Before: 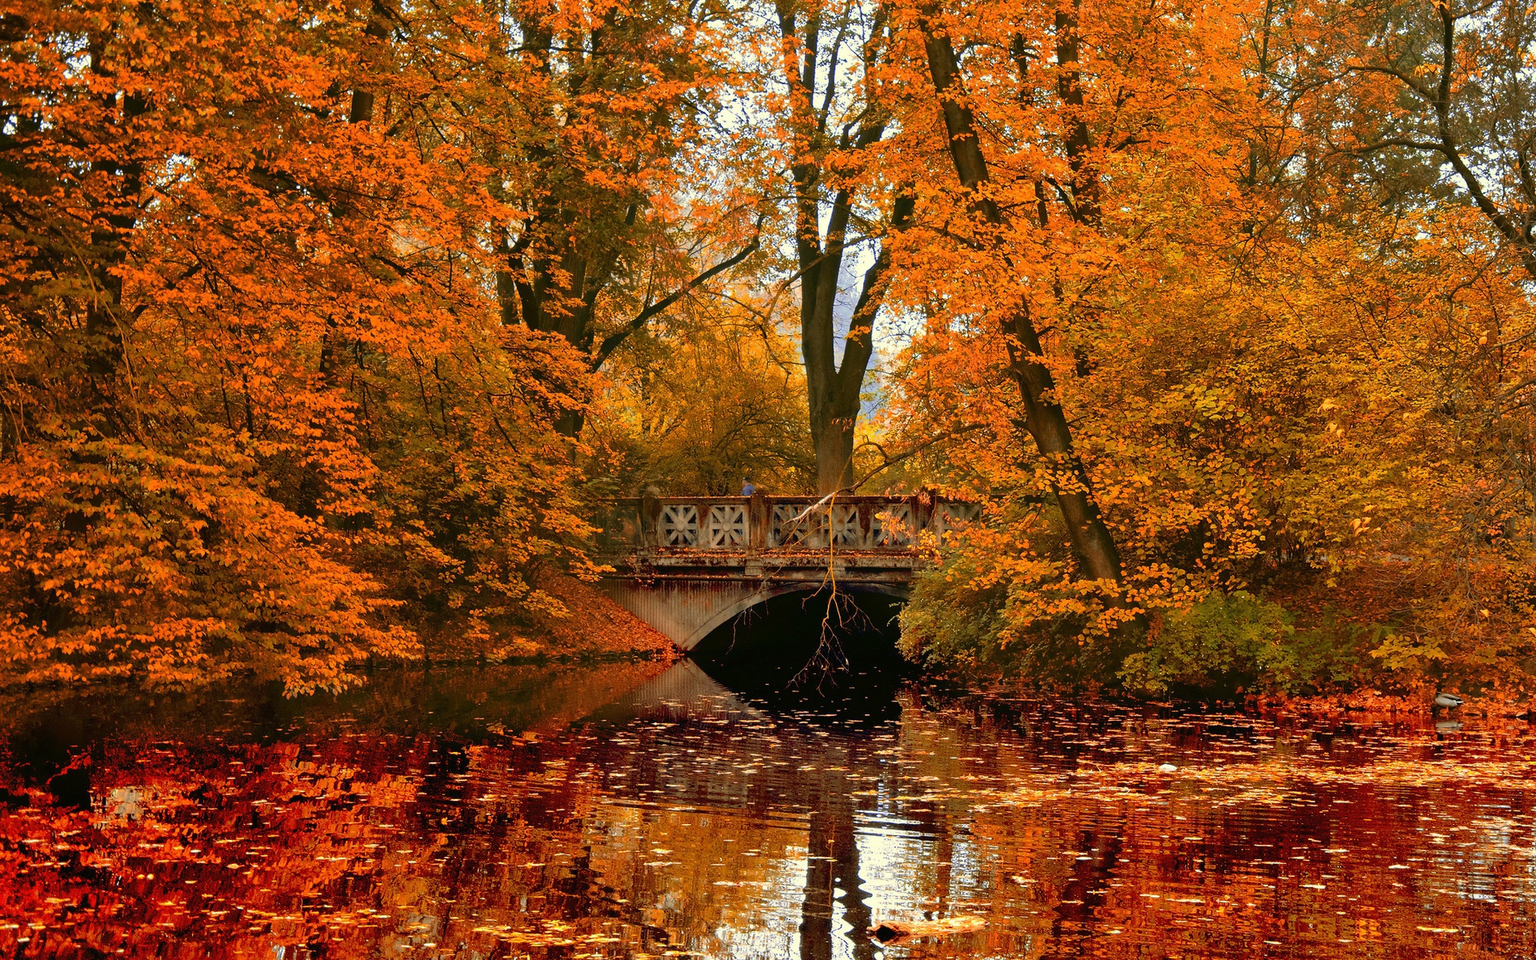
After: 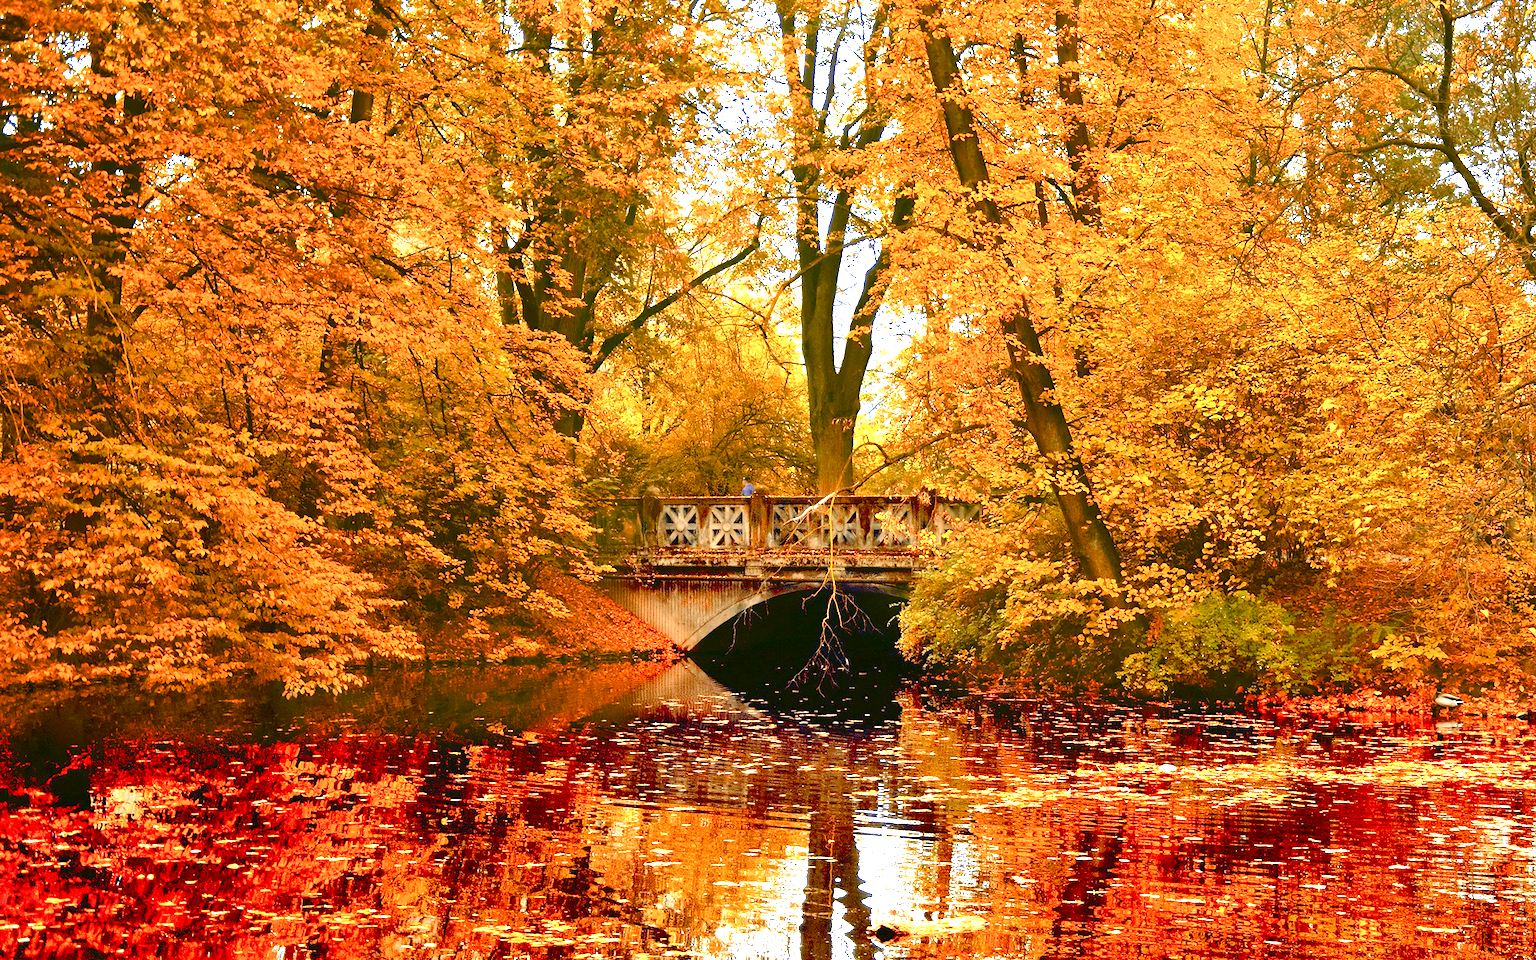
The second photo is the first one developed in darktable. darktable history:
exposure: black level correction 0, exposure 1.497 EV, compensate exposure bias true, compensate highlight preservation false
color balance rgb: perceptual saturation grading › global saturation 44.603%, perceptual saturation grading › highlights -50.429%, perceptual saturation grading › shadows 31%, global vibrance 9.331%
